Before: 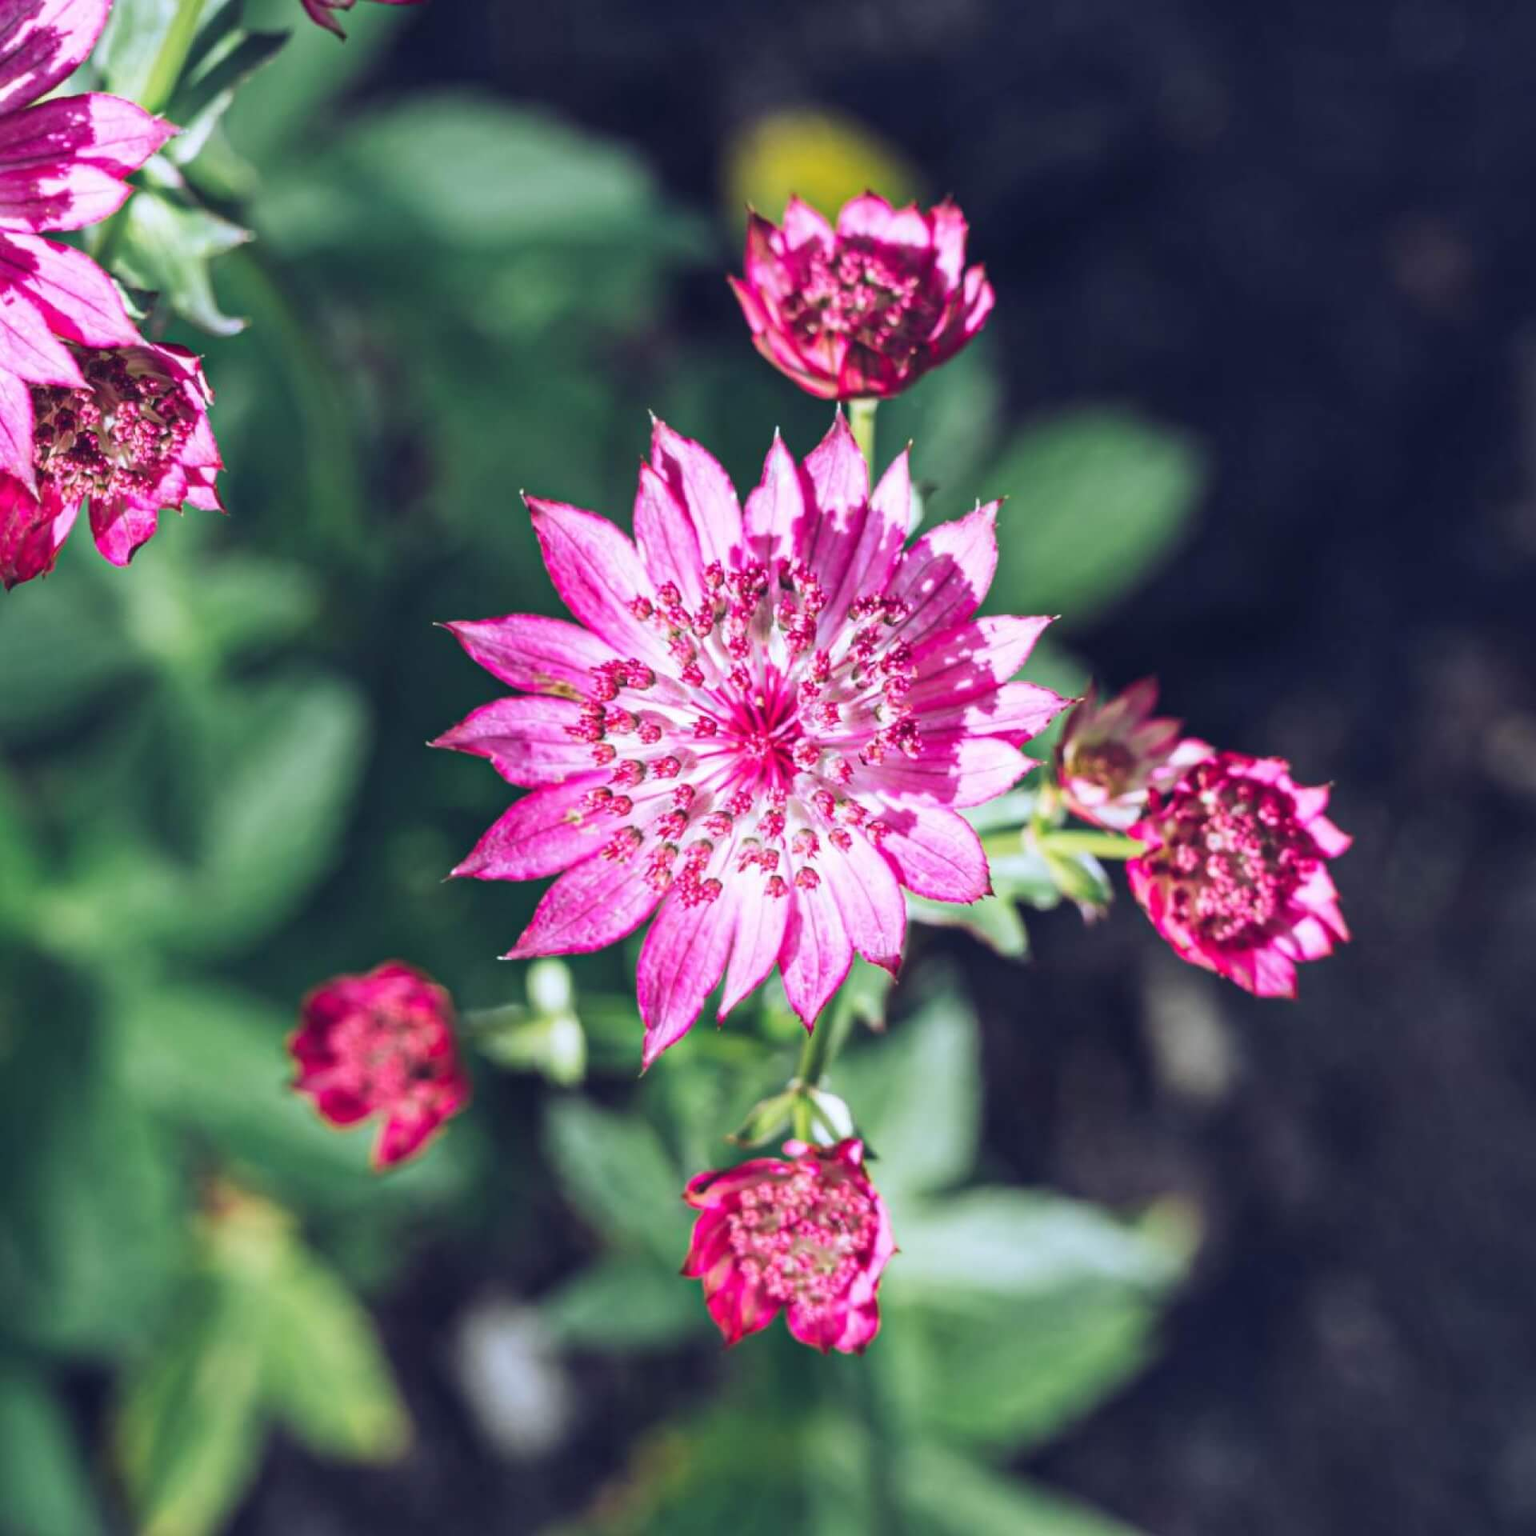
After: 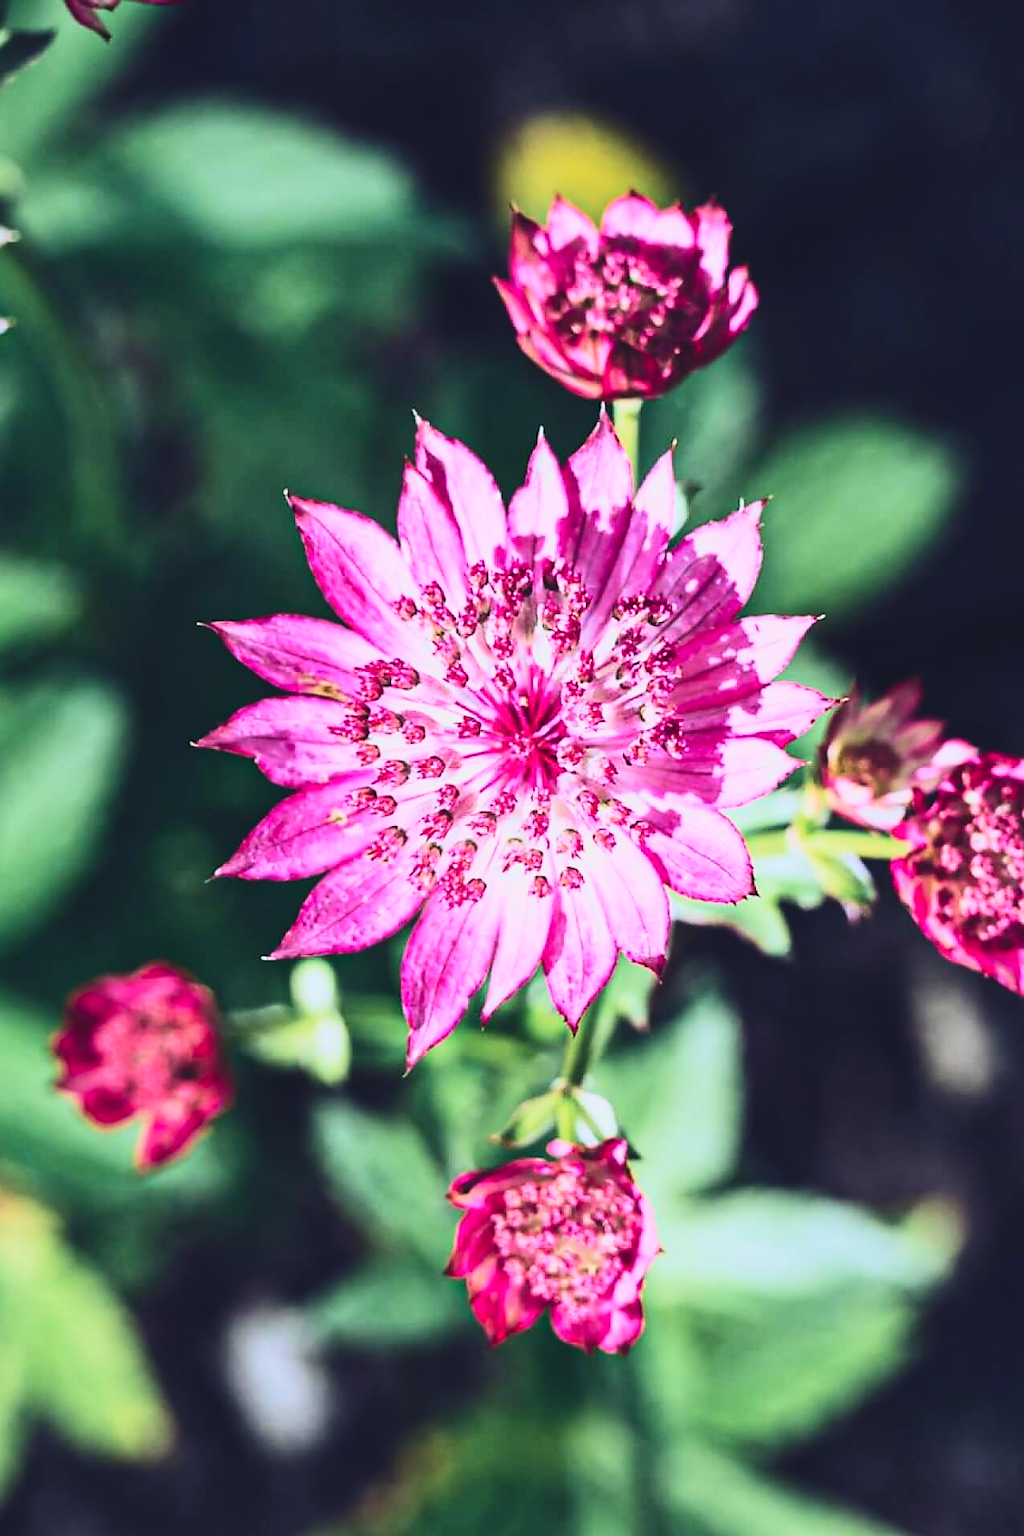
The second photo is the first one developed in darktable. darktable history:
crop: left 15.383%, right 17.868%
filmic rgb: black relative exposure -7.65 EV, white relative exposure 4.56 EV, hardness 3.61, color science v6 (2022)
contrast brightness saturation: contrast 0.412, brightness 0.098, saturation 0.206
velvia: on, module defaults
sharpen: radius 1.393, amount 1.262, threshold 0.735
exposure: black level correction -0.025, exposure -0.117 EV, compensate exposure bias true, compensate highlight preservation false
